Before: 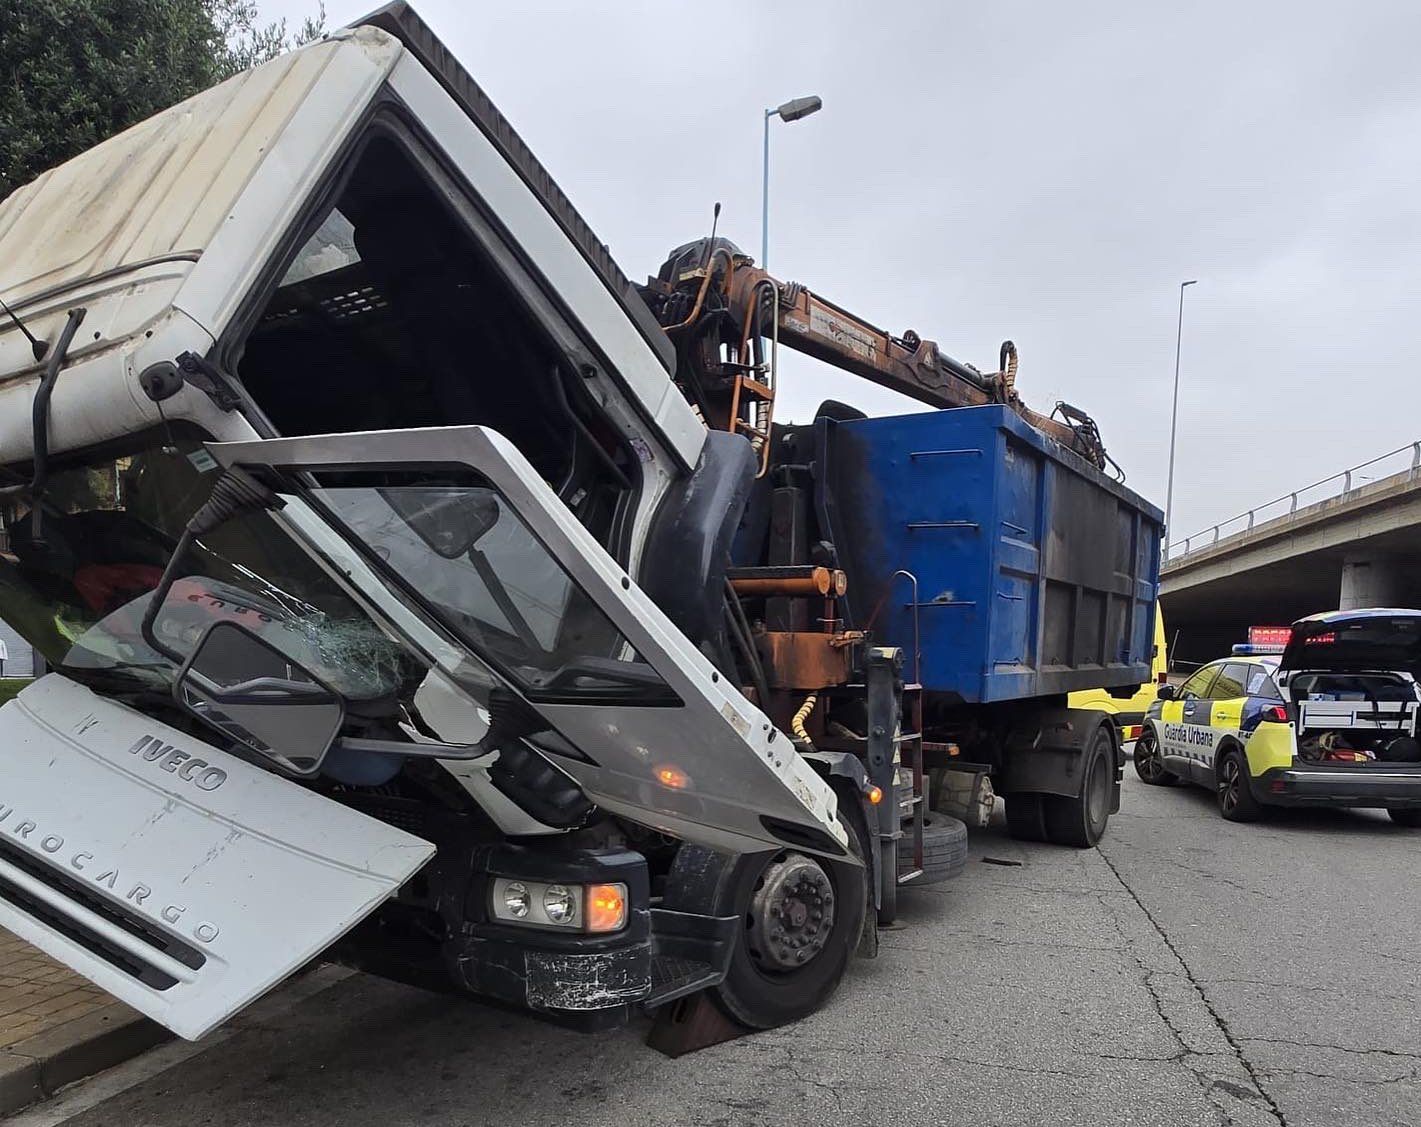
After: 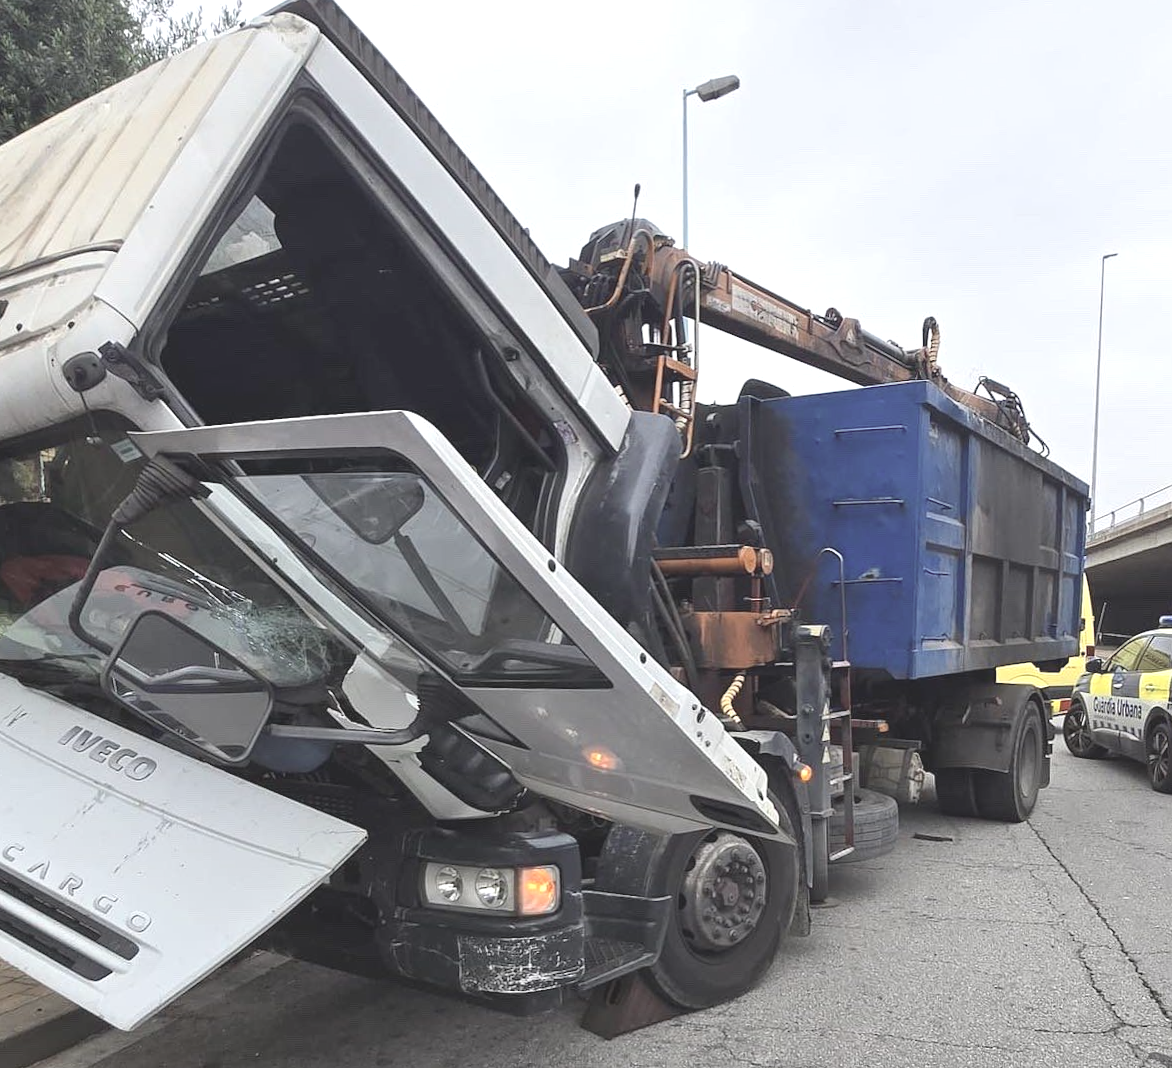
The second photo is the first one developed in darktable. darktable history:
crop and rotate: angle 1°, left 4.281%, top 0.642%, right 11.383%, bottom 2.486%
exposure: black level correction 0, exposure 1.1 EV, compensate highlight preservation false
contrast brightness saturation: contrast -0.26, saturation -0.43
